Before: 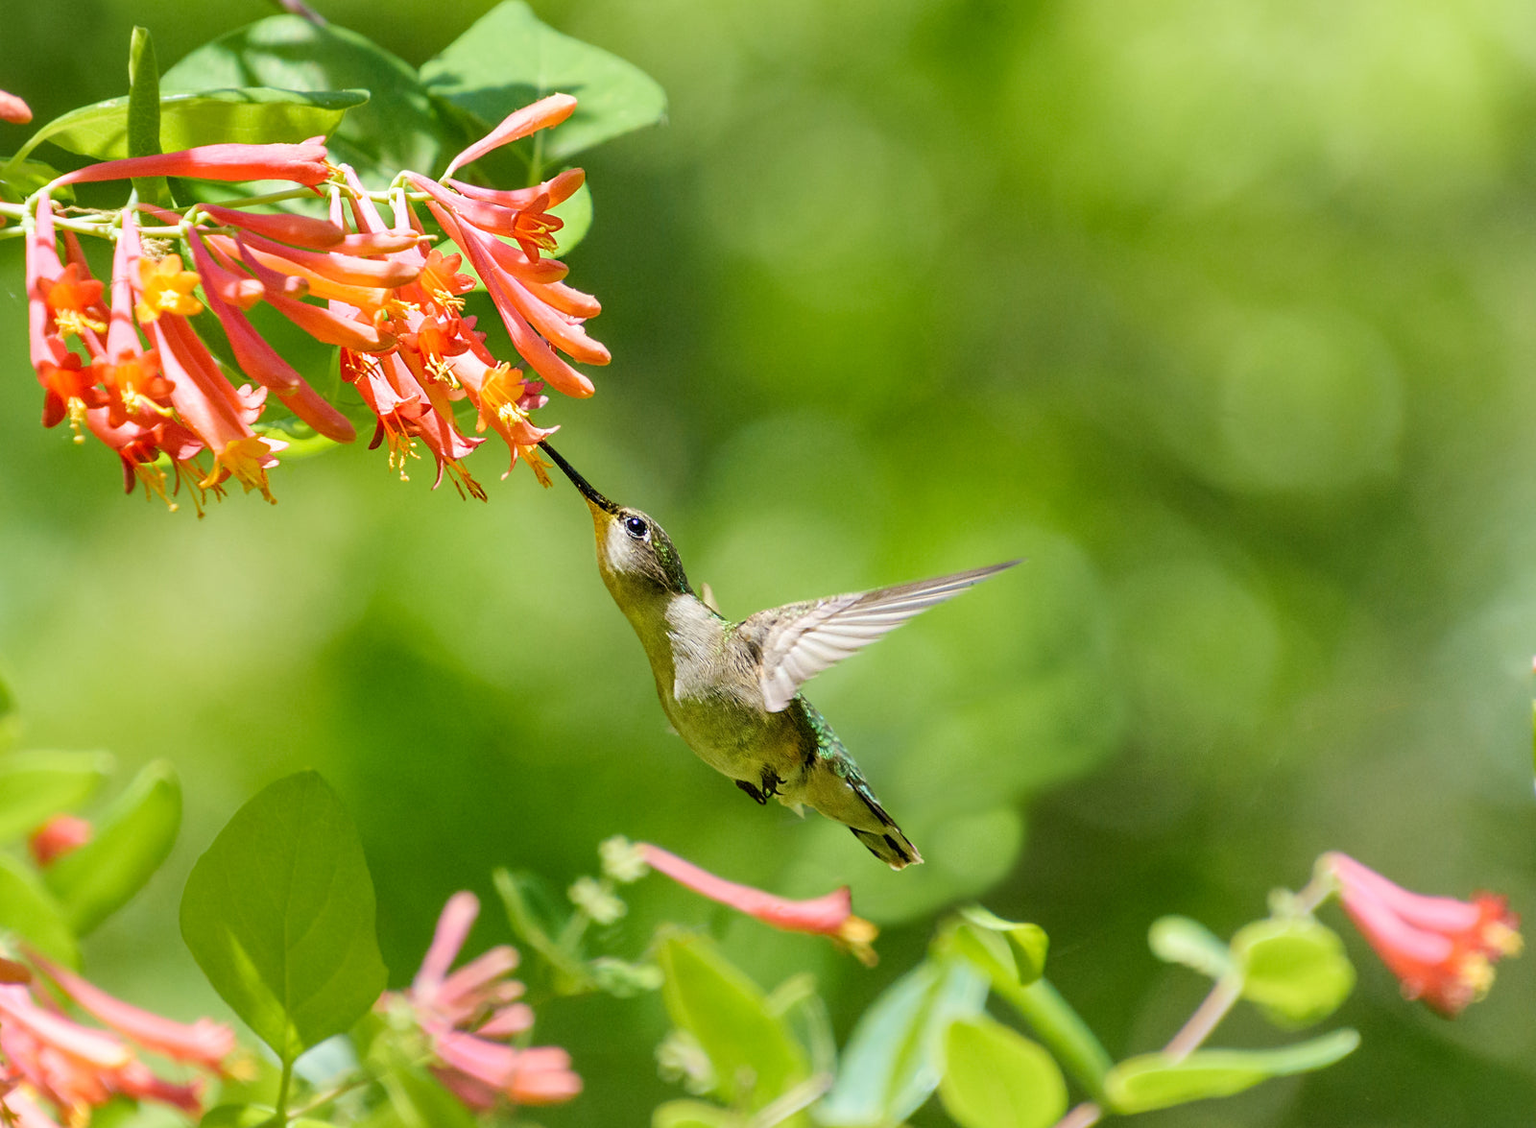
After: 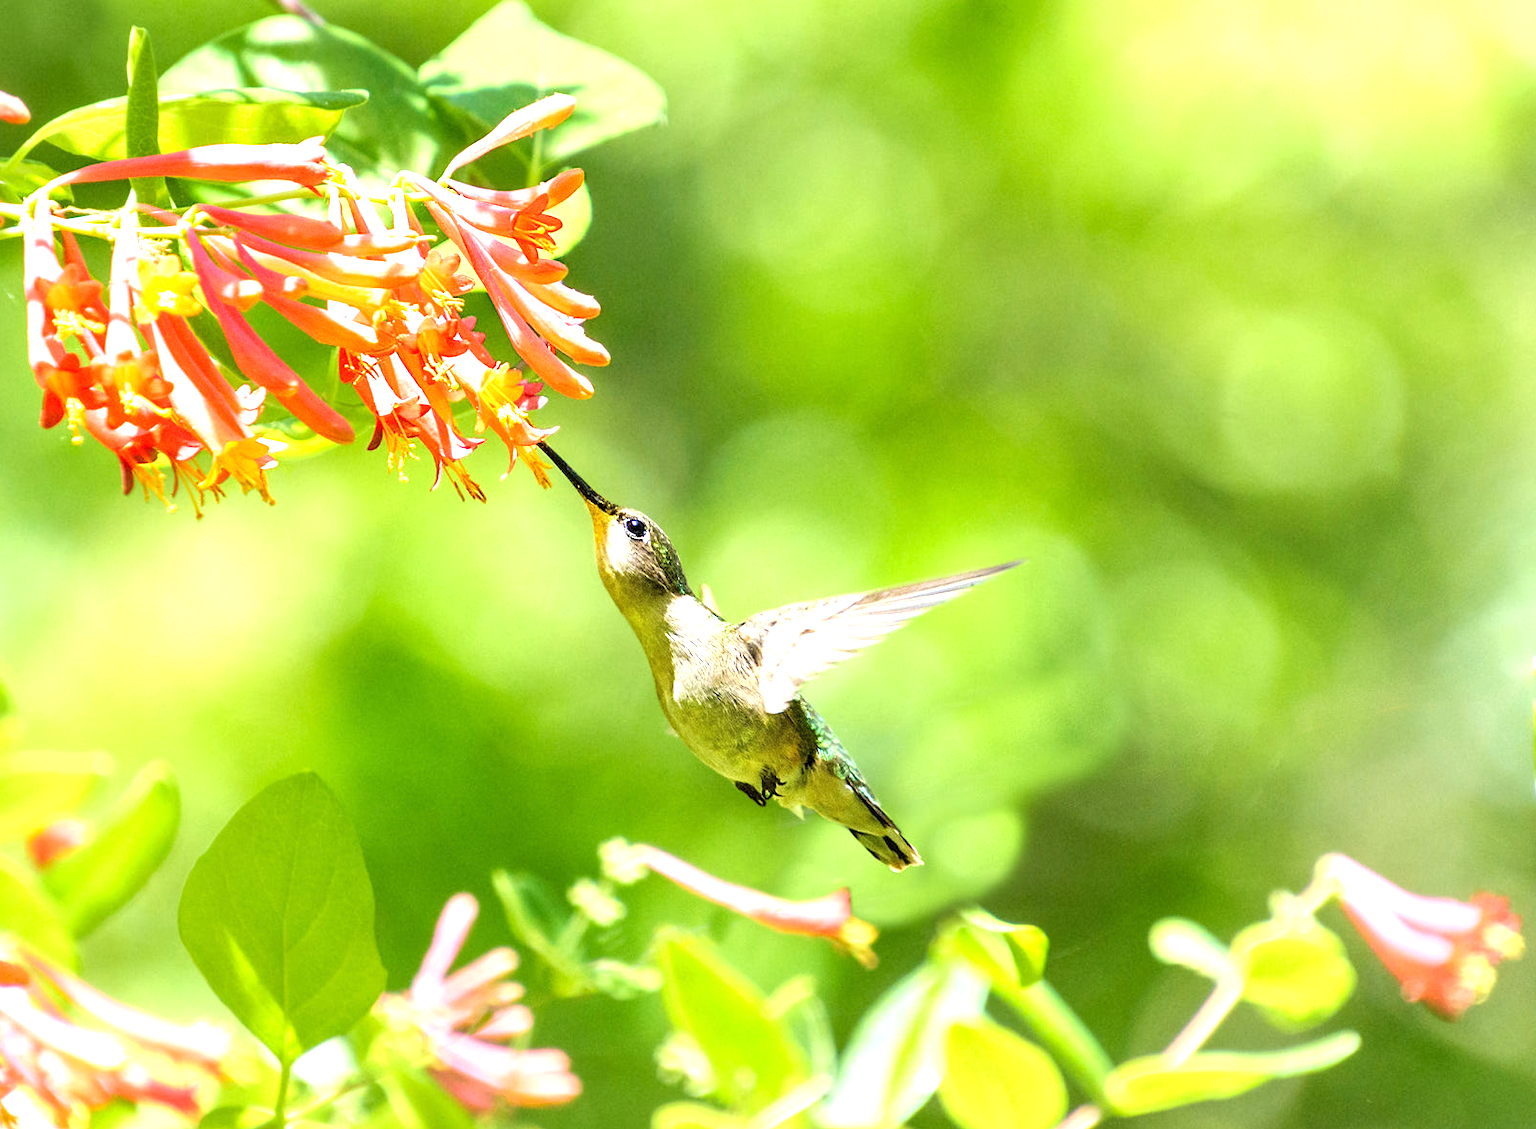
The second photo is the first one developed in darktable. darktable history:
crop and rotate: left 0.126%
exposure: exposure 1.2 EV, compensate highlight preservation false
